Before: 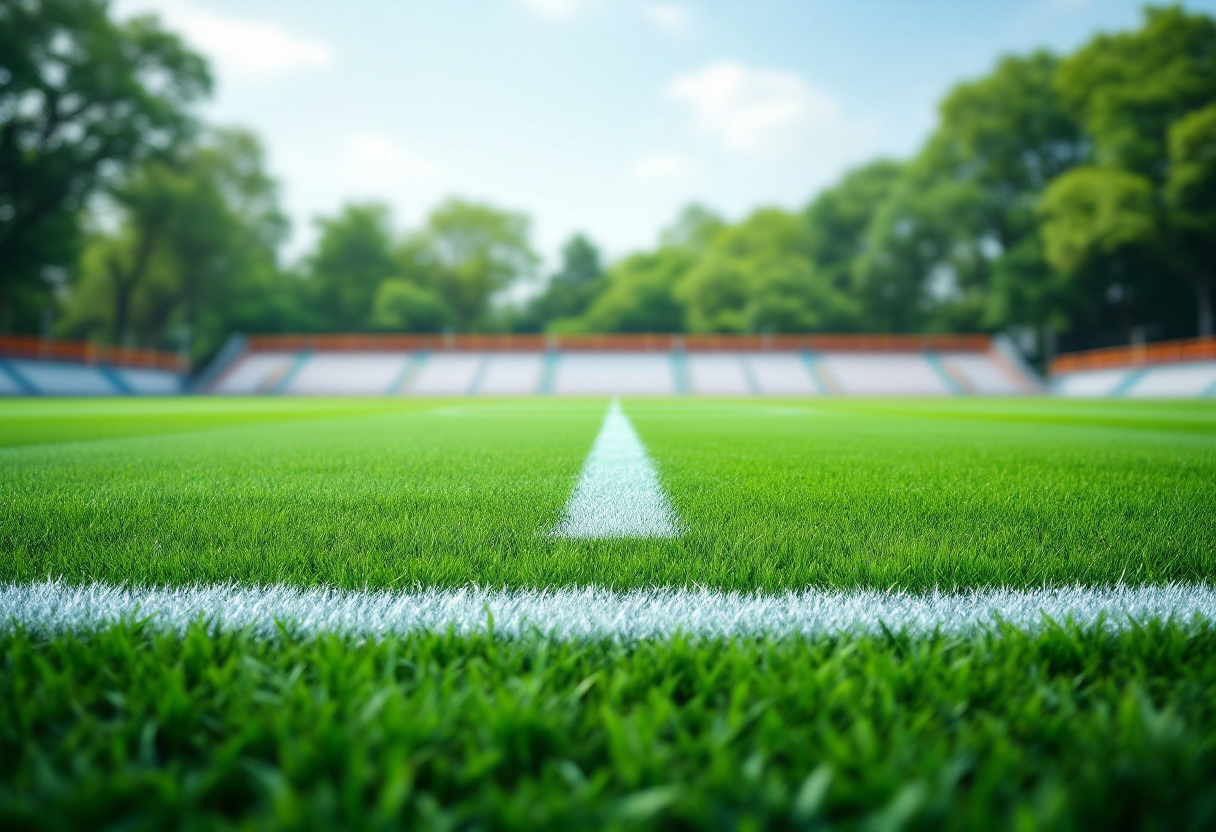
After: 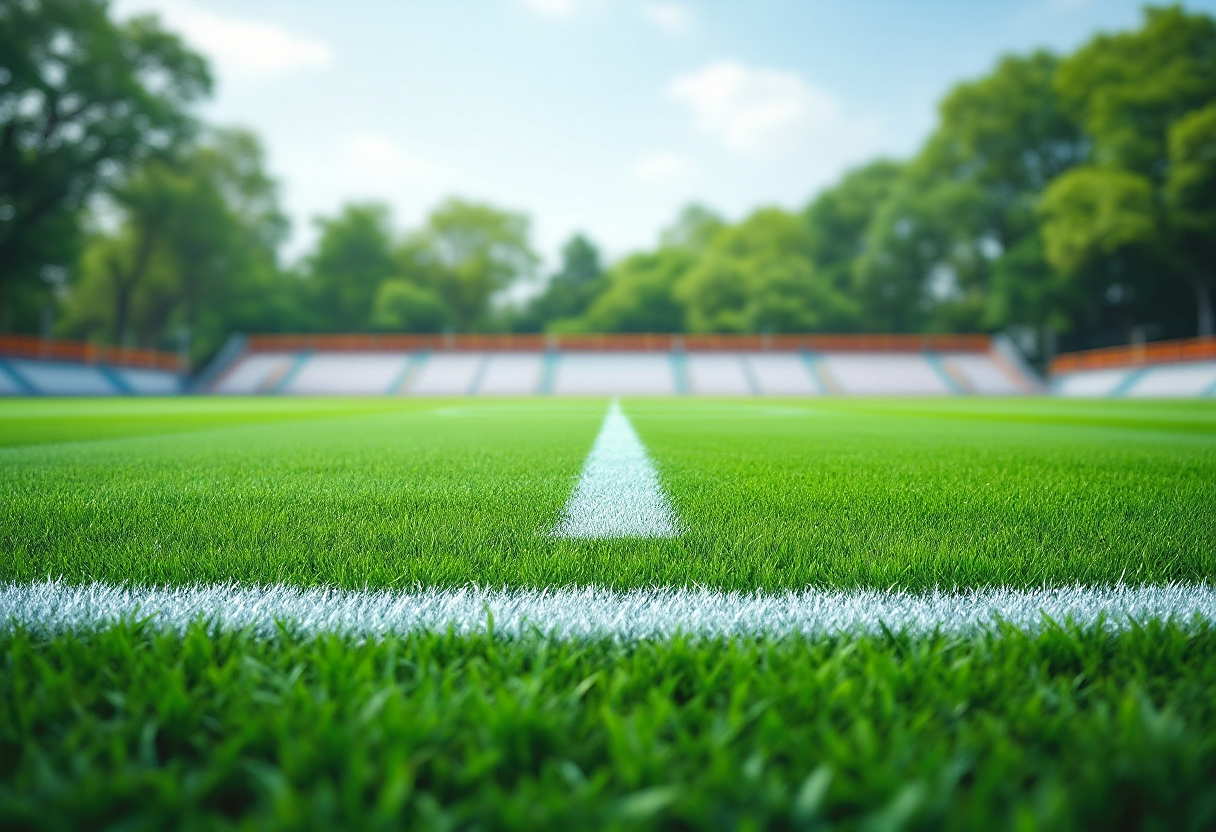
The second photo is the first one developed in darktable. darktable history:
sharpen: on, module defaults
tone curve: curves: ch0 [(0, 0.042) (0.129, 0.18) (0.501, 0.497) (1, 1)], color space Lab, independent channels, preserve colors none
